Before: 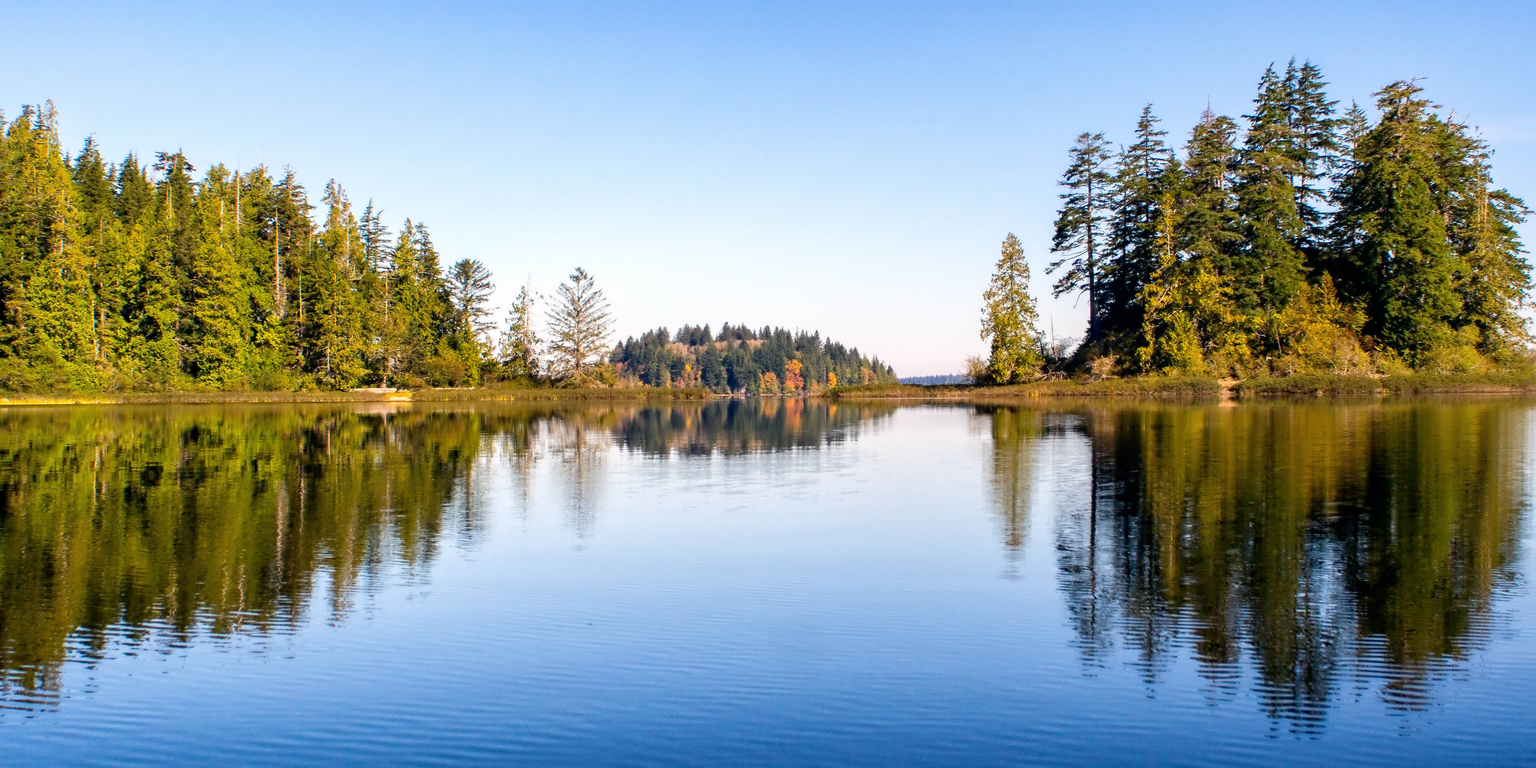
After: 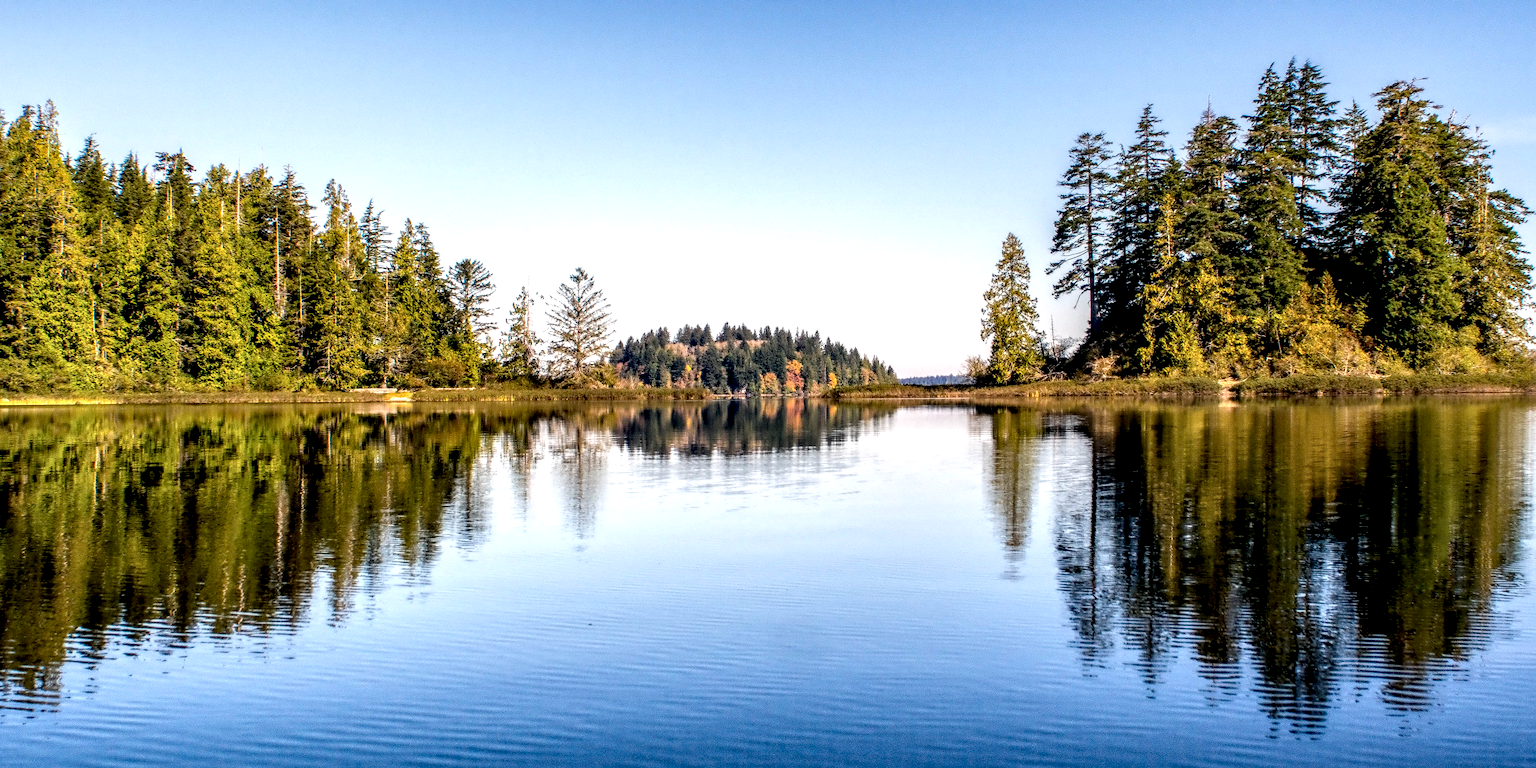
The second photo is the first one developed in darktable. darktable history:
local contrast: highlights 17%, detail 188%
